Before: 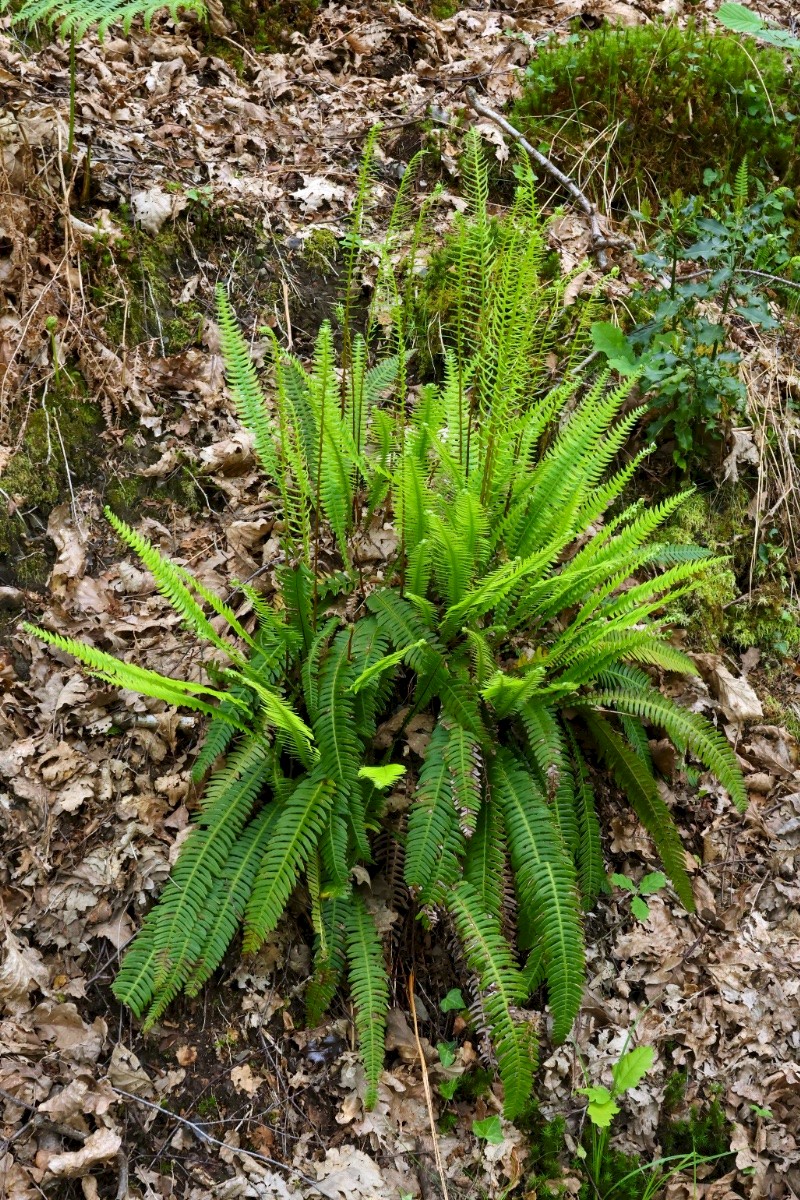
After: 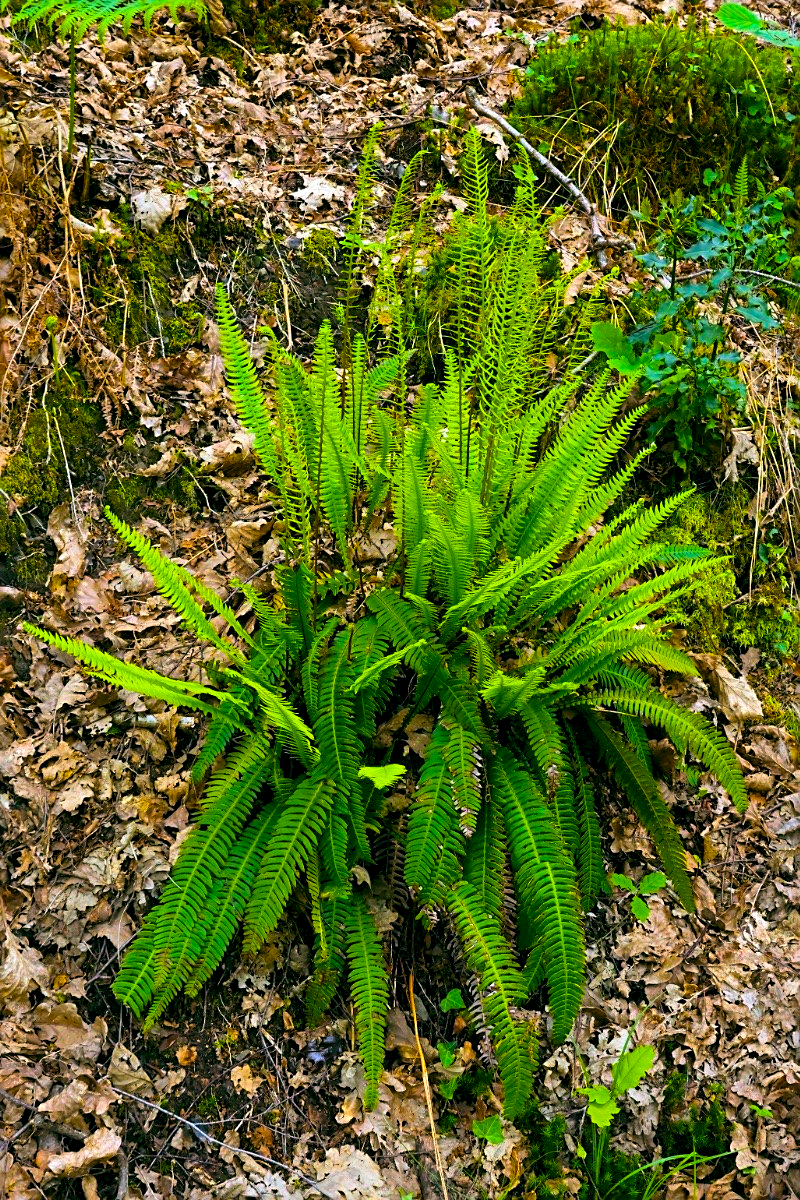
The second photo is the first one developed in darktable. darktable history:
sharpen: on, module defaults
color balance rgb: global offset › luminance -0.336%, global offset › chroma 0.113%, global offset › hue 167.73°, linear chroma grading › shadows -39.328%, linear chroma grading › highlights 39.437%, linear chroma grading › global chroma 45.086%, linear chroma grading › mid-tones -29.989%, perceptual saturation grading › global saturation 19.806%, global vibrance 27.832%
